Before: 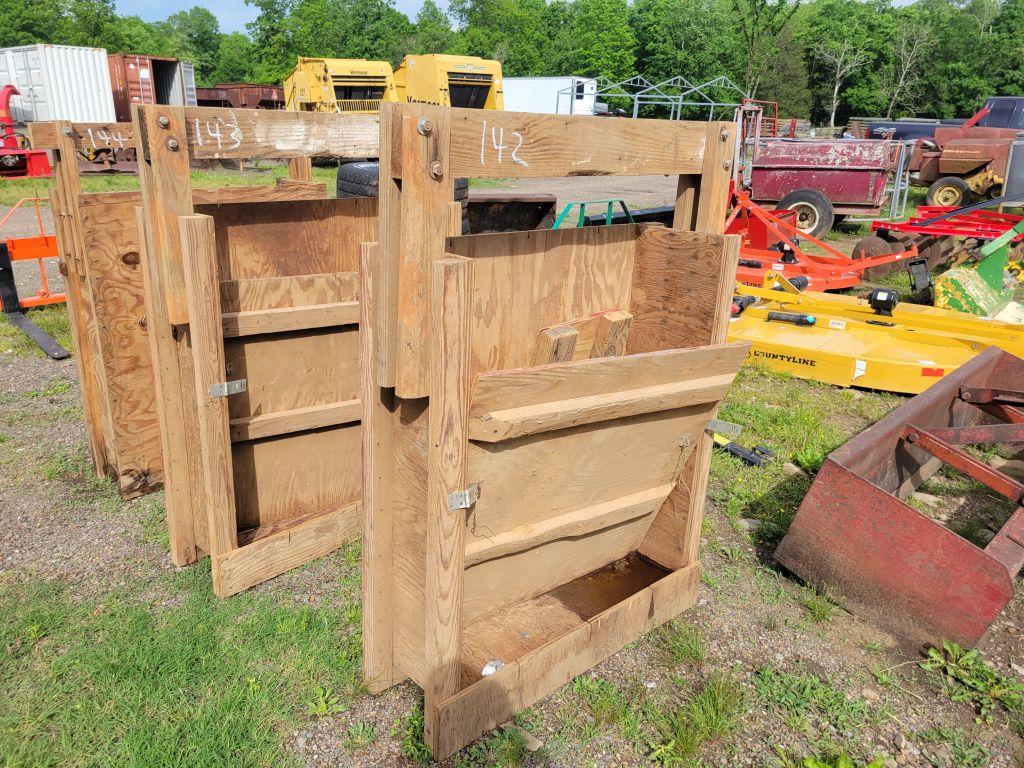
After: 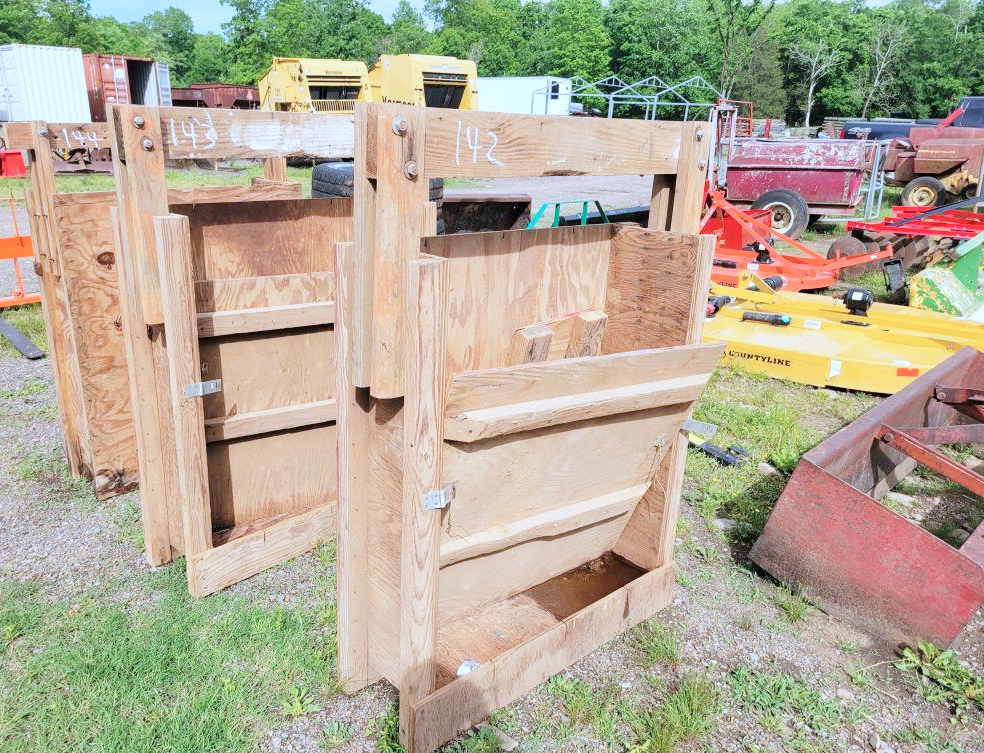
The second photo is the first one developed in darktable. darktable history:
crop and rotate: left 2.508%, right 1.323%, bottom 1.95%
base curve: curves: ch0 [(0, 0) (0.204, 0.334) (0.55, 0.733) (1, 1)], preserve colors none
color correction: highlights a* -2.02, highlights b* -18.48
